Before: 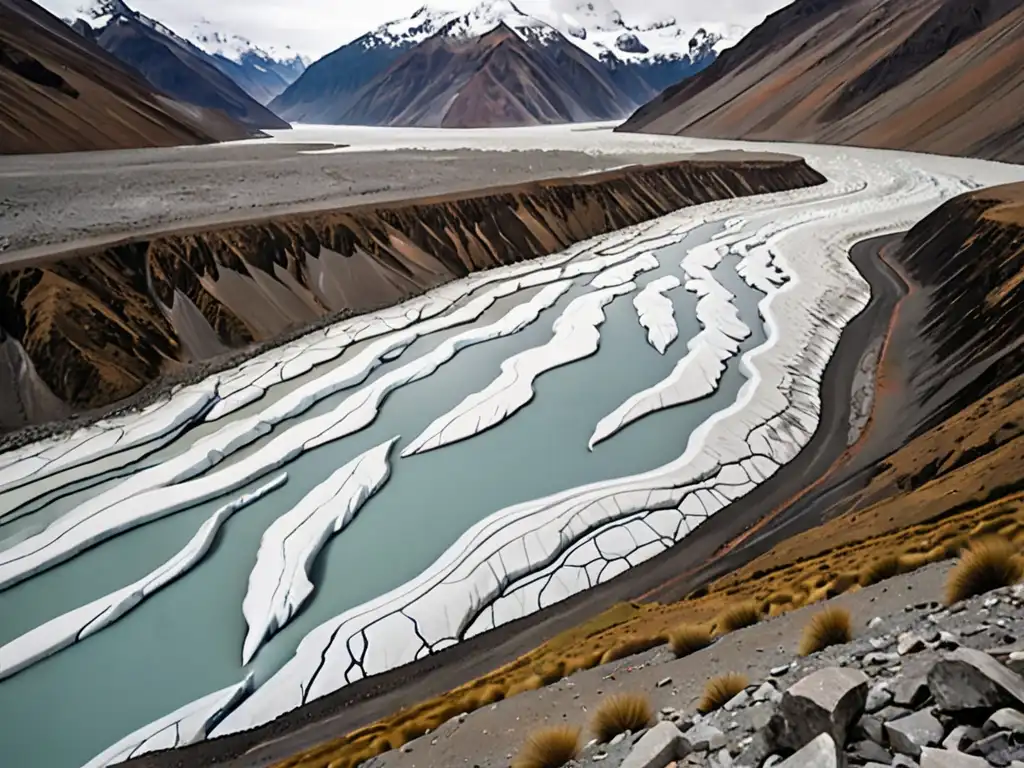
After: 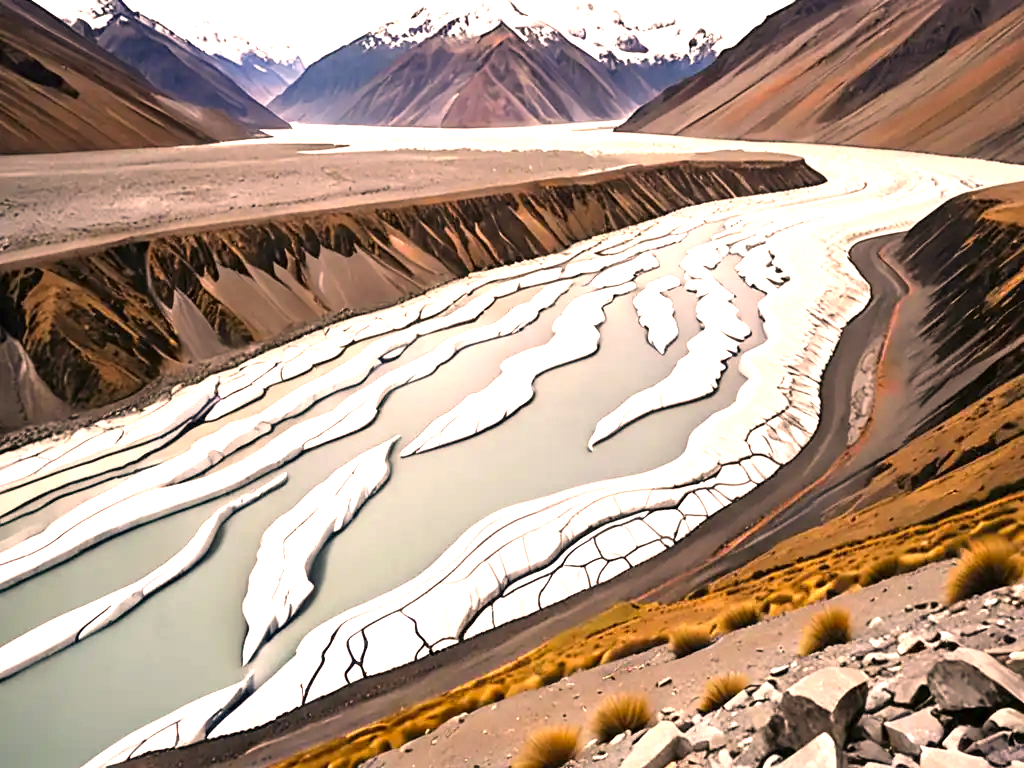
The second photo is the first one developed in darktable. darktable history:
color correction: highlights a* 17.47, highlights b* 18.78
exposure: black level correction 0, exposure 1.199 EV, compensate exposure bias true, compensate highlight preservation false
